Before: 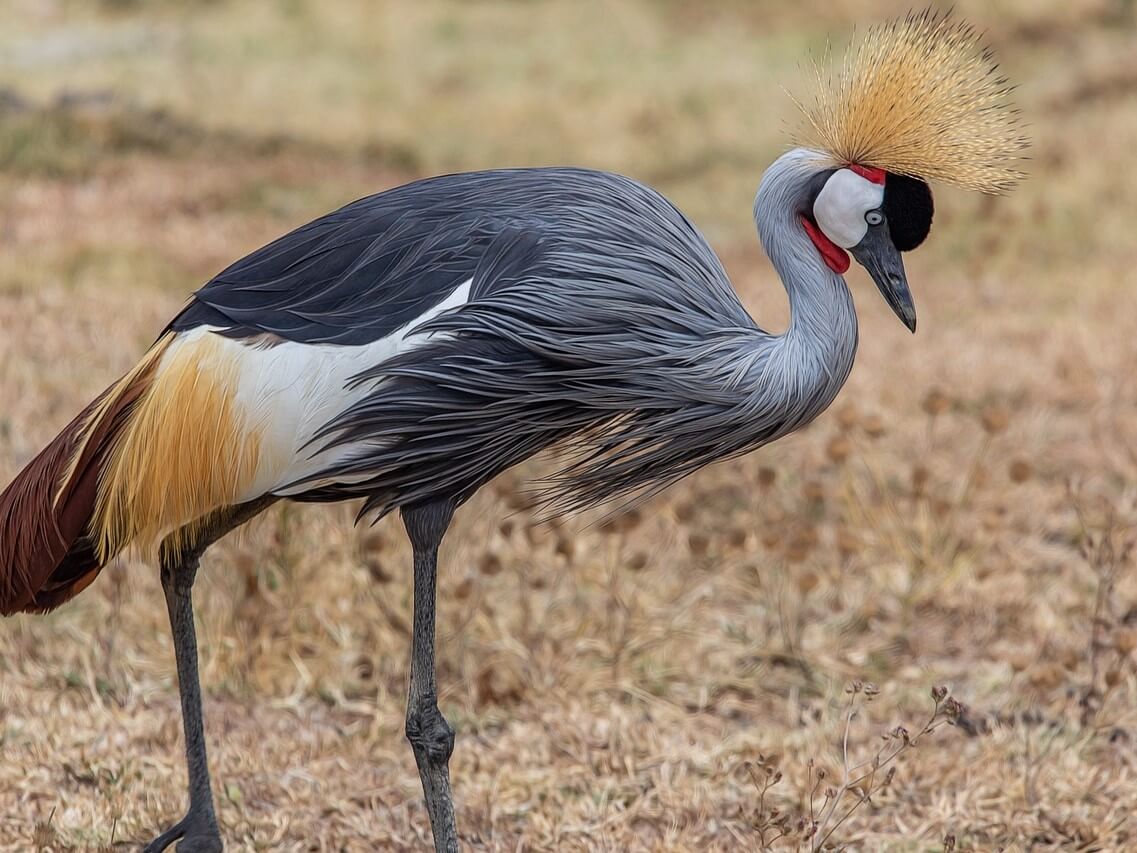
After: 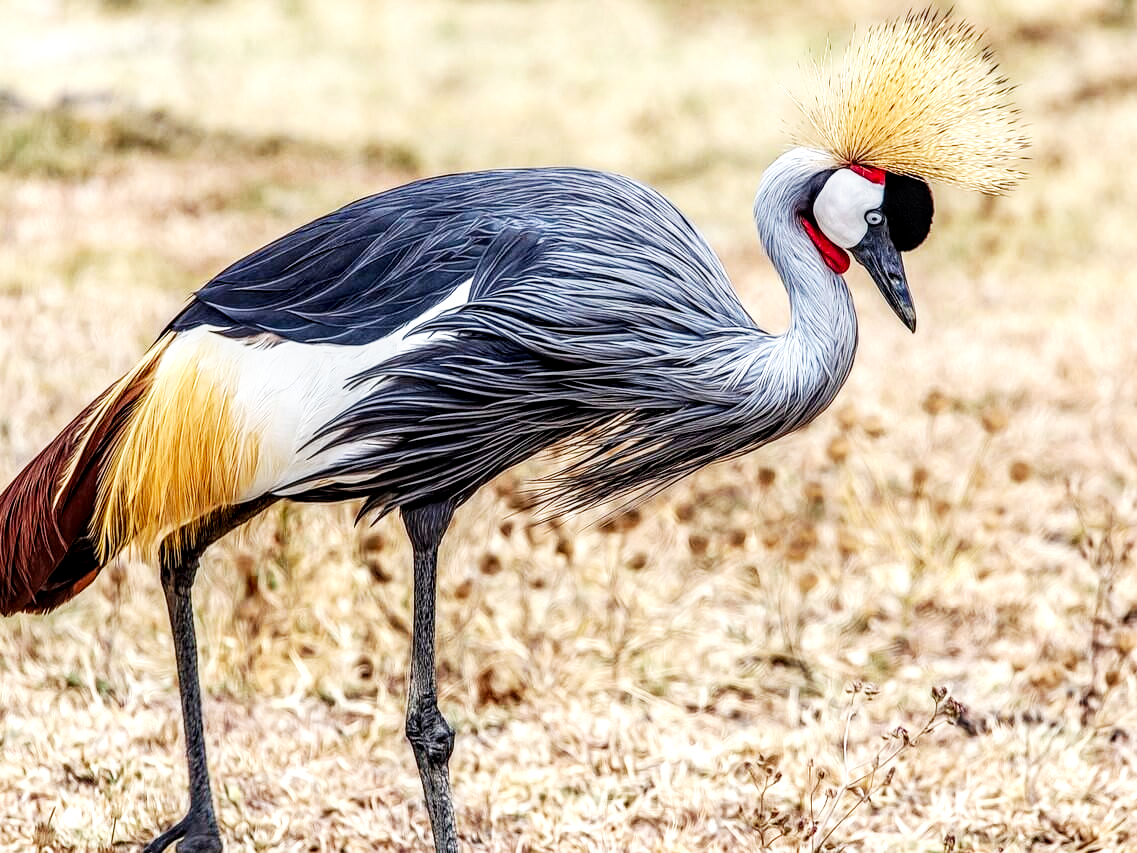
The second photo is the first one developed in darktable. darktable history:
base curve: curves: ch0 [(0, 0) (0.007, 0.004) (0.027, 0.03) (0.046, 0.07) (0.207, 0.54) (0.442, 0.872) (0.673, 0.972) (1, 1)], preserve colors none
local contrast: detail 160%
